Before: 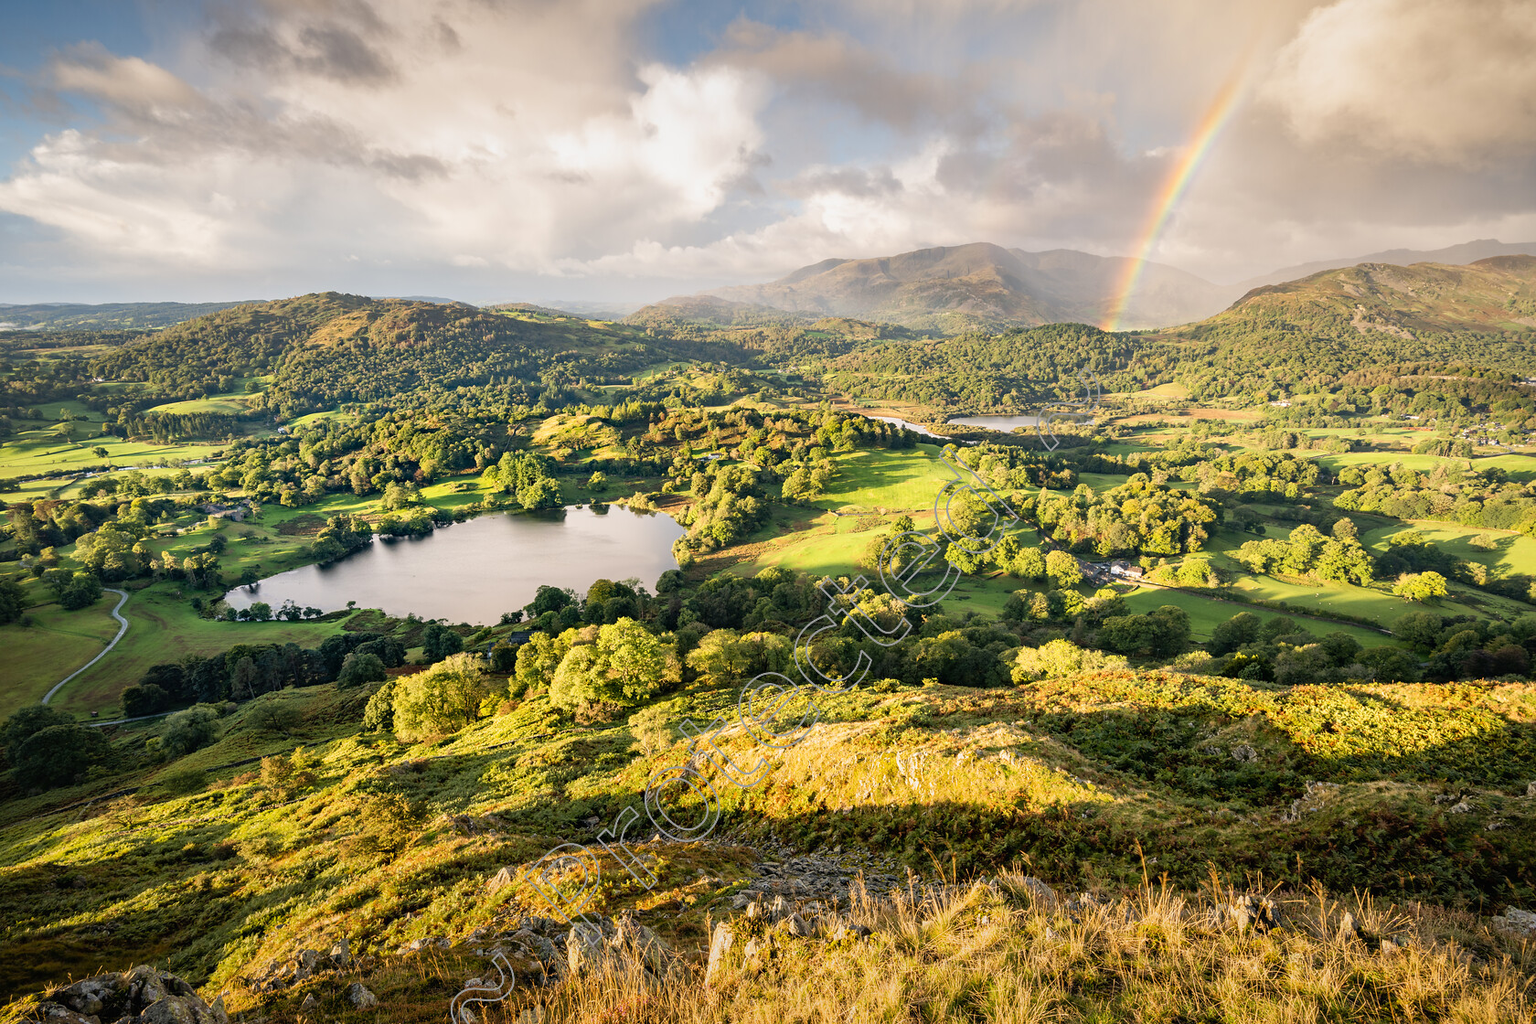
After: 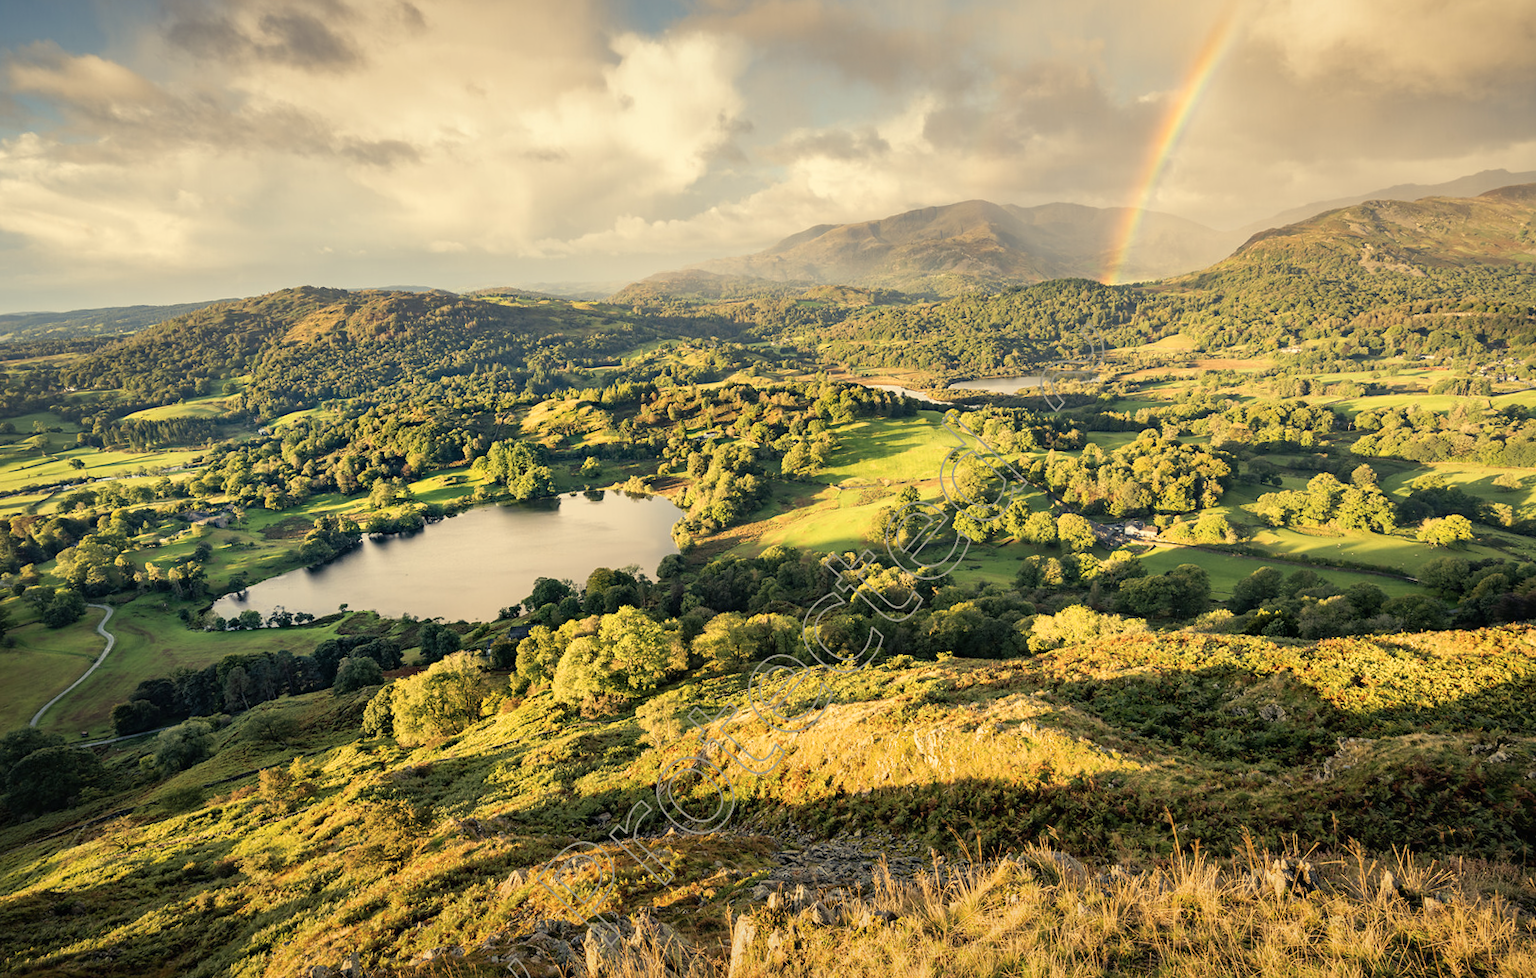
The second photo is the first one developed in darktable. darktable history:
white balance: emerald 1
color balance rgb: shadows lift › chroma 2%, shadows lift › hue 263°, highlights gain › chroma 8%, highlights gain › hue 84°, linear chroma grading › global chroma -15%, saturation formula JzAzBz (2021)
rotate and perspective: rotation -3°, crop left 0.031, crop right 0.968, crop top 0.07, crop bottom 0.93
